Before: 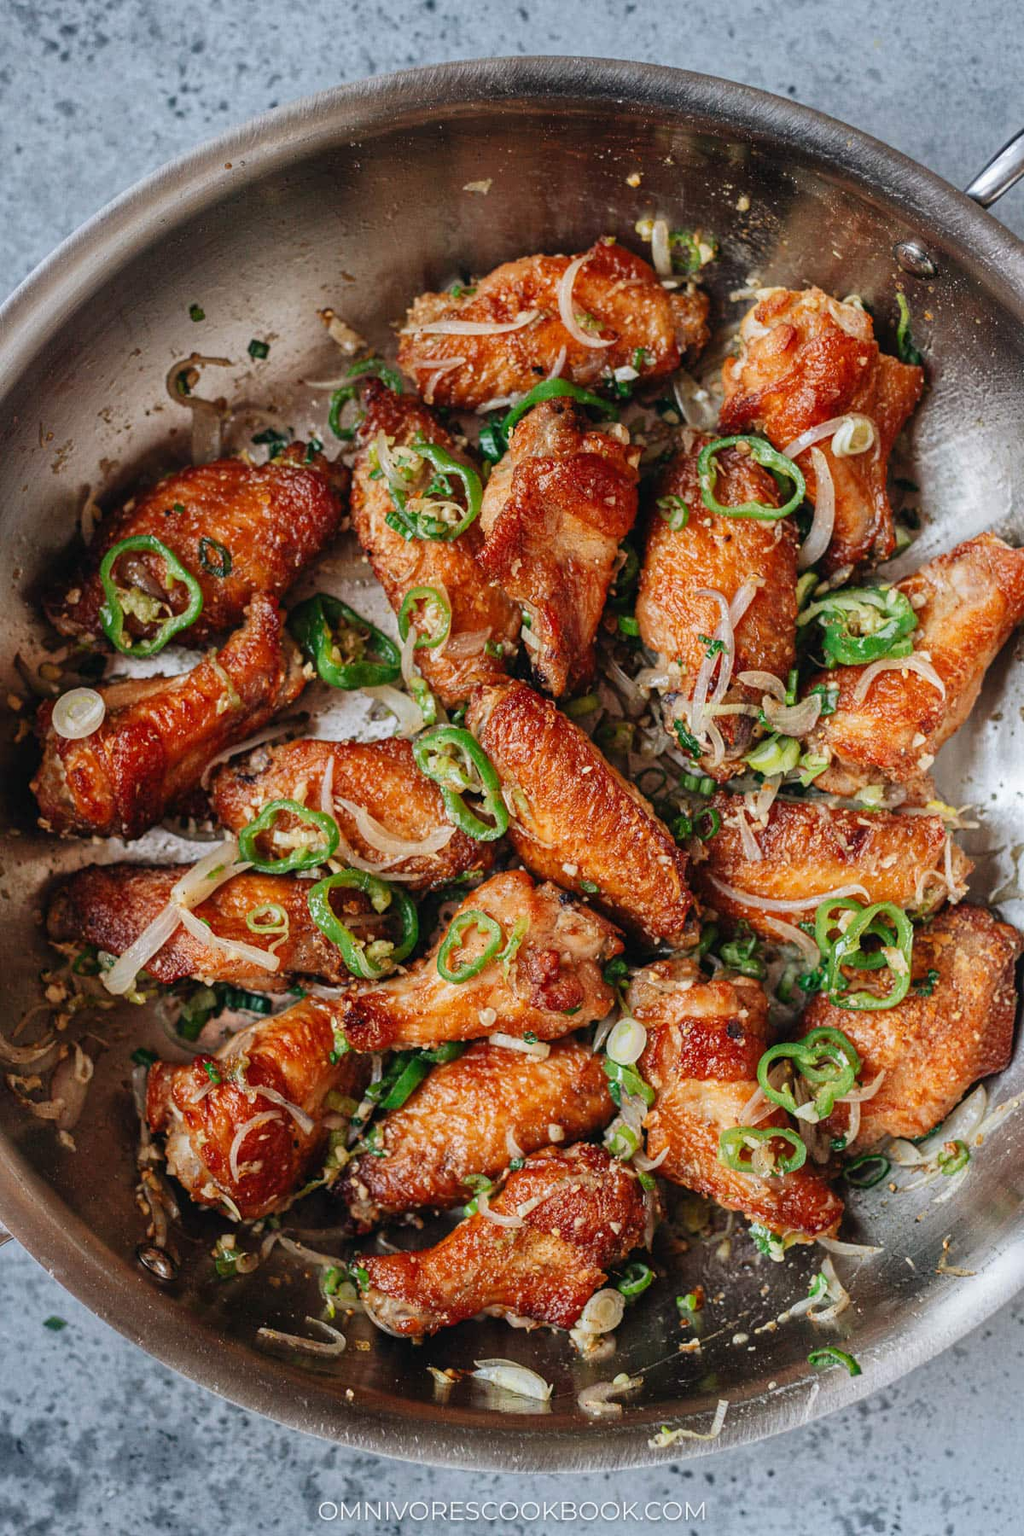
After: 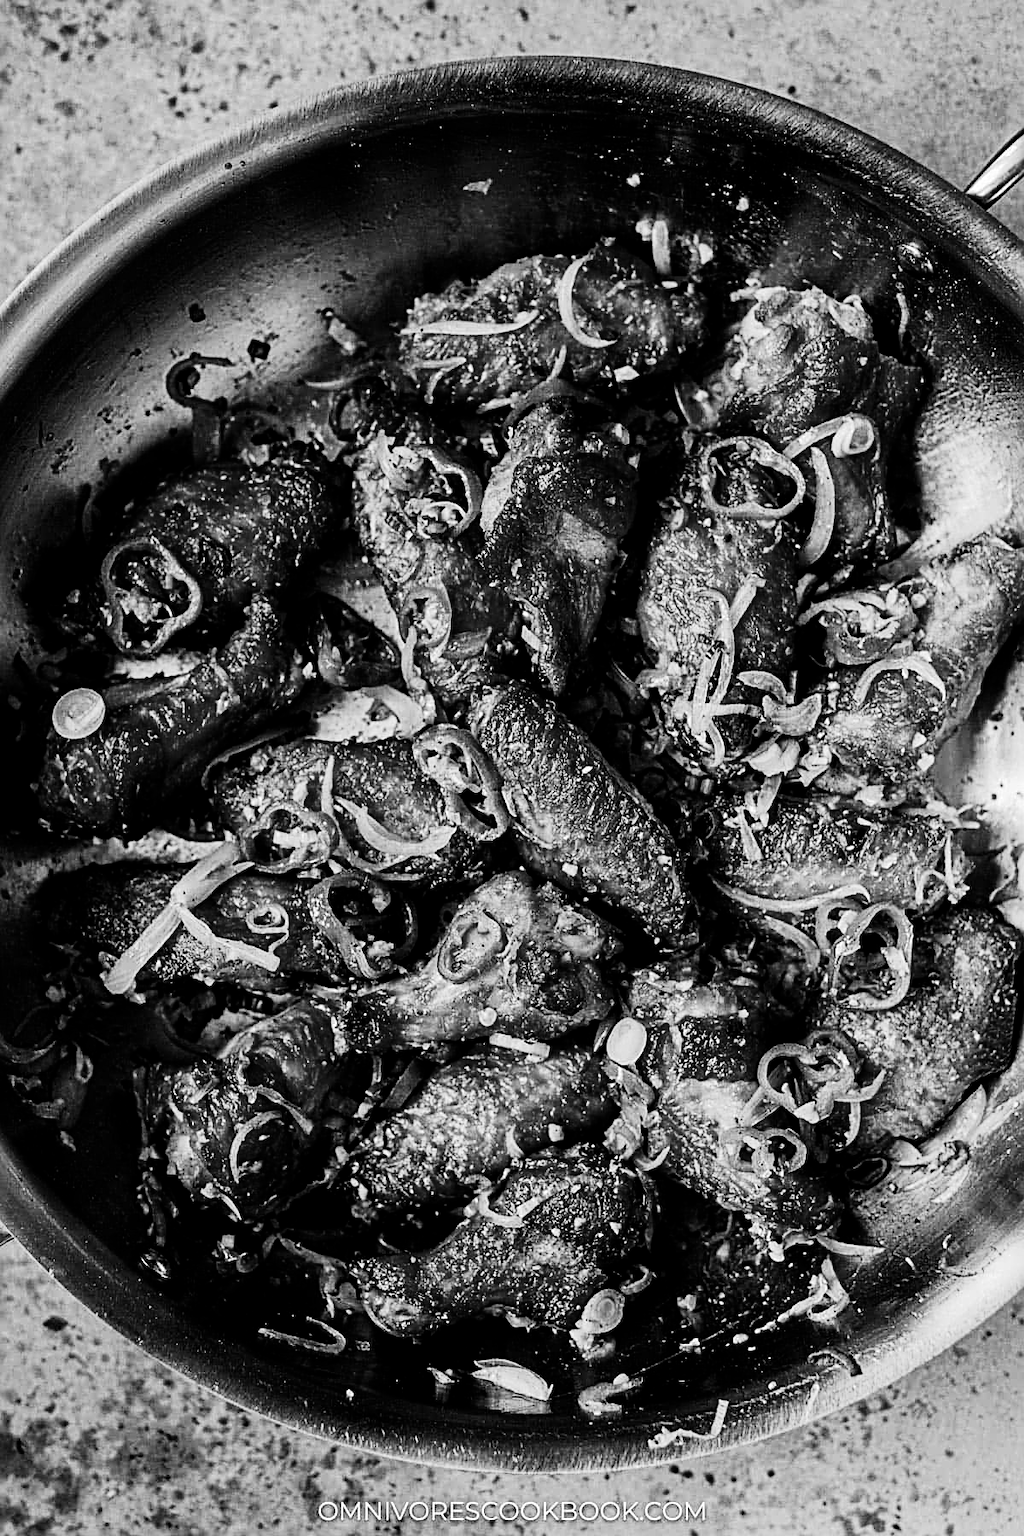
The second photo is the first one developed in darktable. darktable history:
sharpen: radius 2.676, amount 0.669
contrast brightness saturation: contrast 0.02, brightness -1, saturation -1
white balance: red 0.926, green 1.003, blue 1.133
base curve: curves: ch0 [(0, 0) (0, 0.001) (0.001, 0.001) (0.004, 0.002) (0.007, 0.004) (0.015, 0.013) (0.033, 0.045) (0.052, 0.096) (0.075, 0.17) (0.099, 0.241) (0.163, 0.42) (0.219, 0.55) (0.259, 0.616) (0.327, 0.722) (0.365, 0.765) (0.522, 0.873) (0.547, 0.881) (0.689, 0.919) (0.826, 0.952) (1, 1)], preserve colors none
